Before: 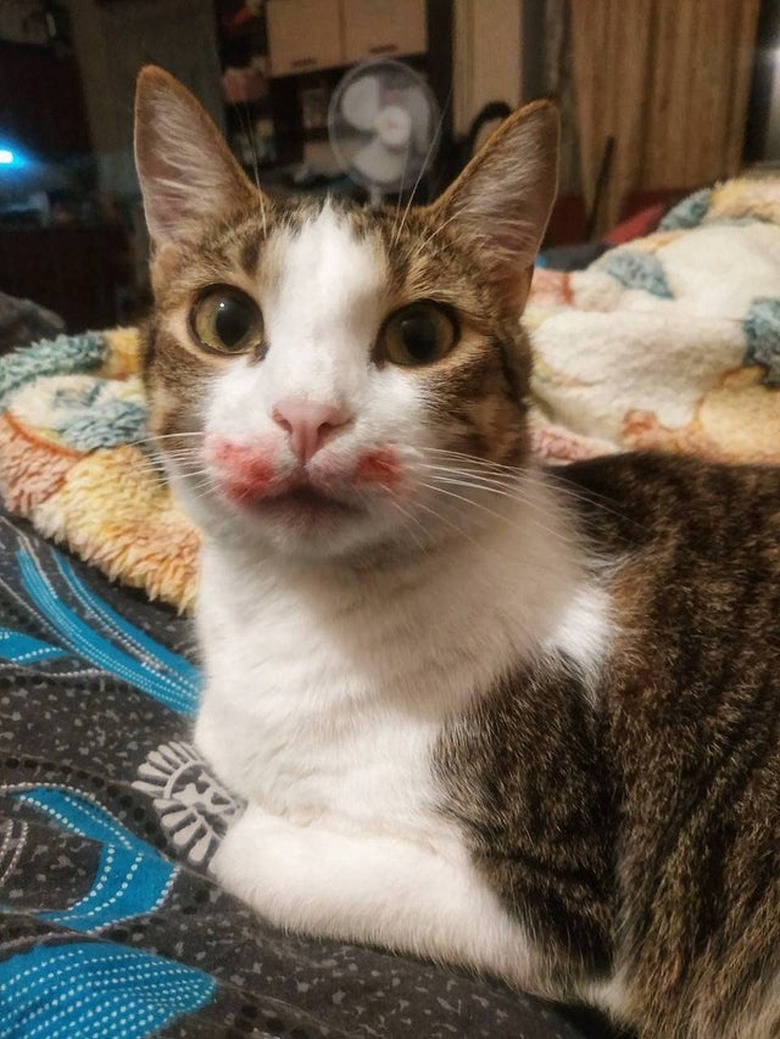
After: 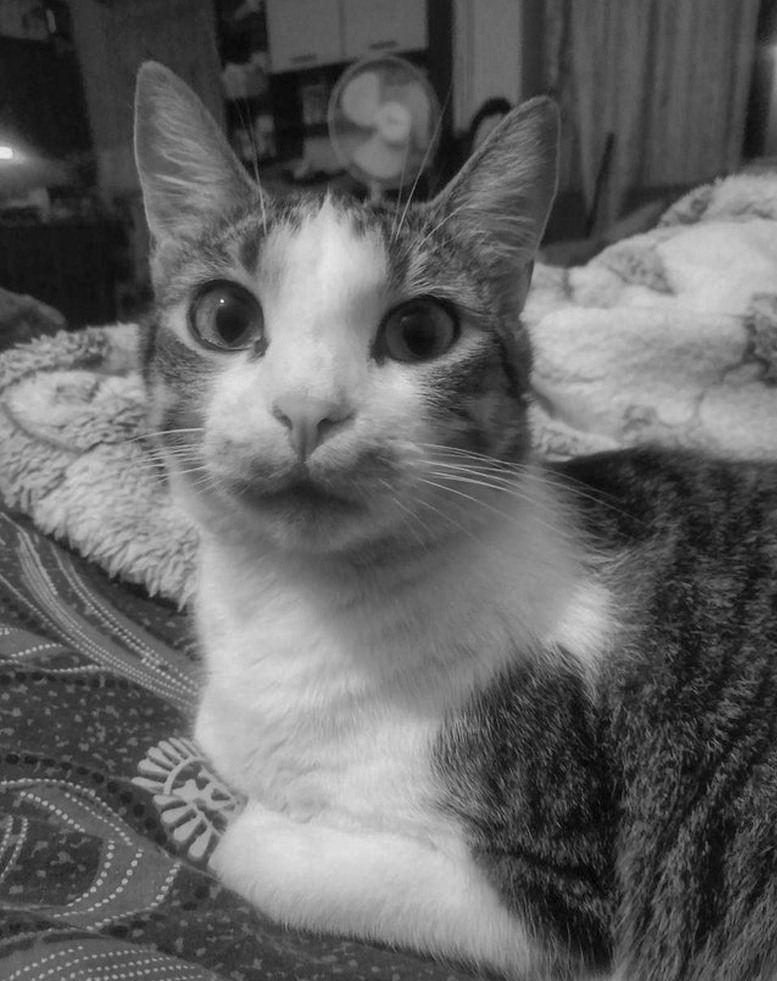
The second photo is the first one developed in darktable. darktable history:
crop: top 0.448%, right 0.264%, bottom 5.045%
shadows and highlights: on, module defaults
monochrome: a -92.57, b 58.91
